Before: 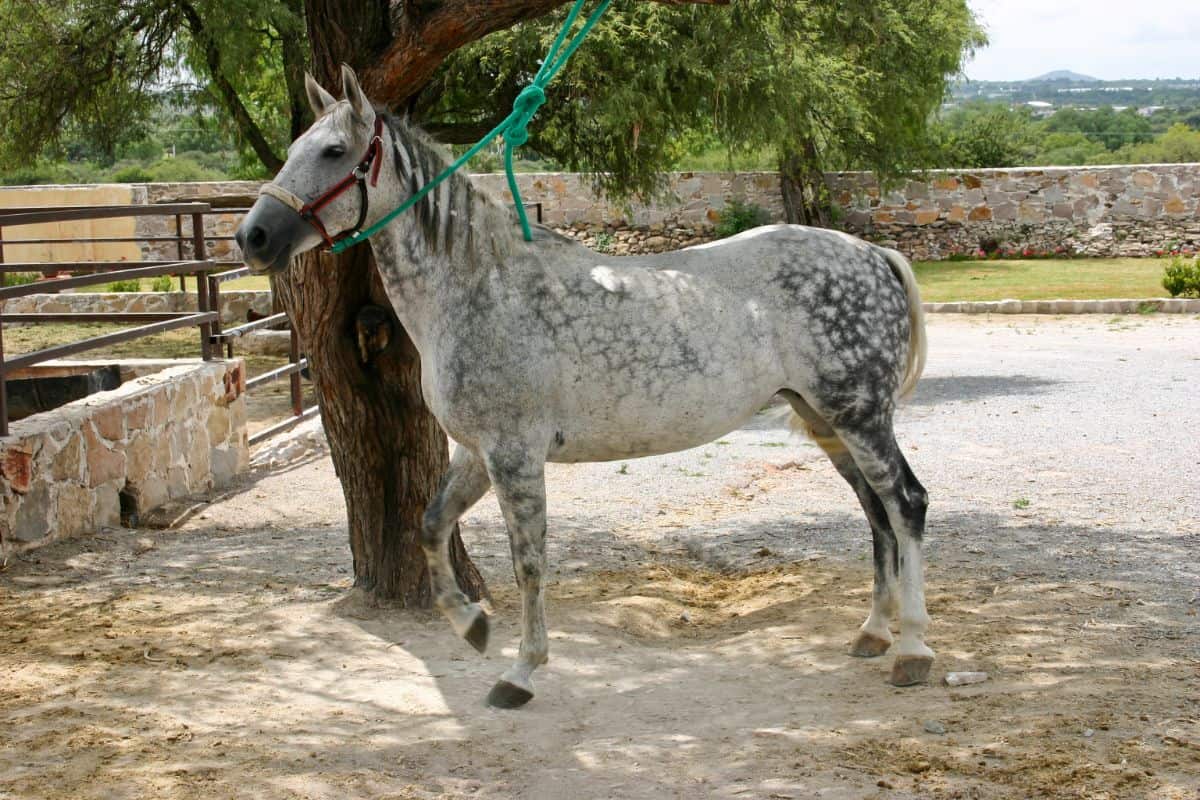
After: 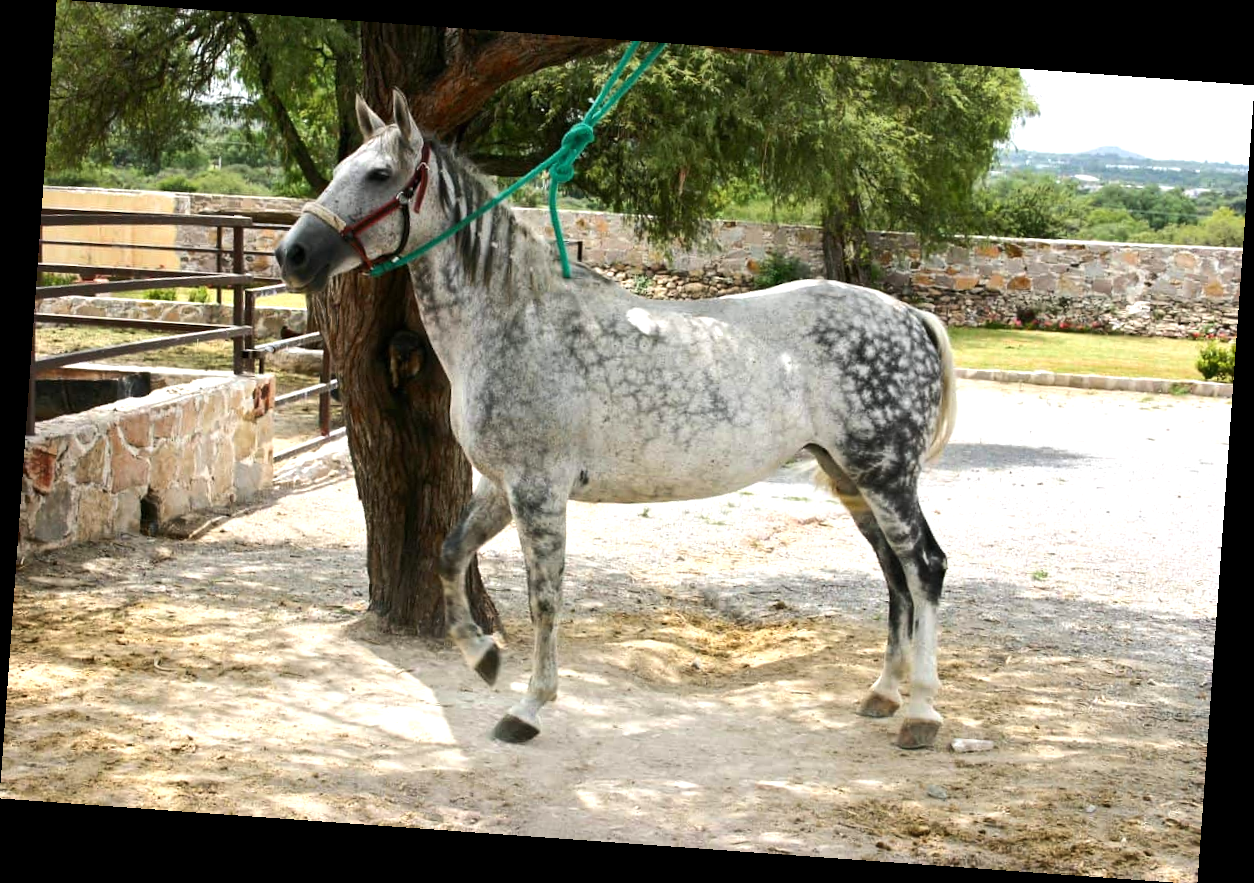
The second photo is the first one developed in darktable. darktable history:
rotate and perspective: rotation 4.1°, automatic cropping off
tone equalizer: -8 EV 0.001 EV, -7 EV -0.002 EV, -6 EV 0.002 EV, -5 EV -0.03 EV, -4 EV -0.116 EV, -3 EV -0.169 EV, -2 EV 0.24 EV, -1 EV 0.702 EV, +0 EV 0.493 EV
